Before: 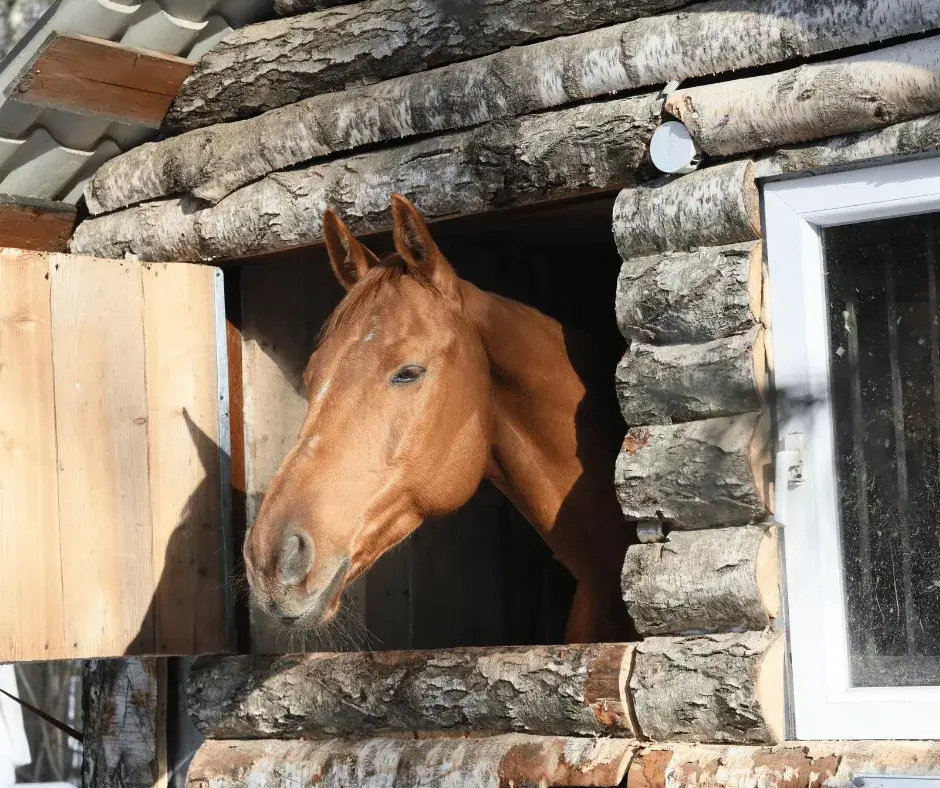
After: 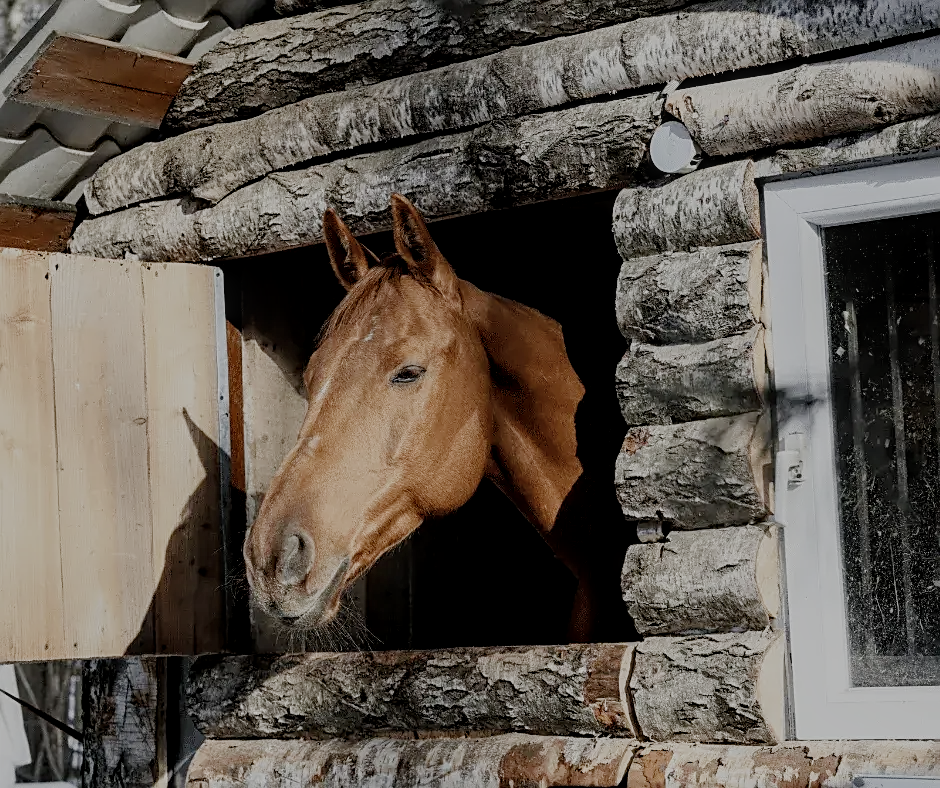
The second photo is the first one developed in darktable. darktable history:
filmic rgb: middle gray luminance 30%, black relative exposure -9 EV, white relative exposure 7 EV, threshold 6 EV, target black luminance 0%, hardness 2.94, latitude 2.04%, contrast 0.963, highlights saturation mix 5%, shadows ↔ highlights balance 12.16%, add noise in highlights 0, preserve chrominance no, color science v3 (2019), use custom middle-gray values true, iterations of high-quality reconstruction 0, contrast in highlights soft, enable highlight reconstruction true
contrast brightness saturation: saturation -0.17
local contrast: on, module defaults
sharpen: amount 0.575
